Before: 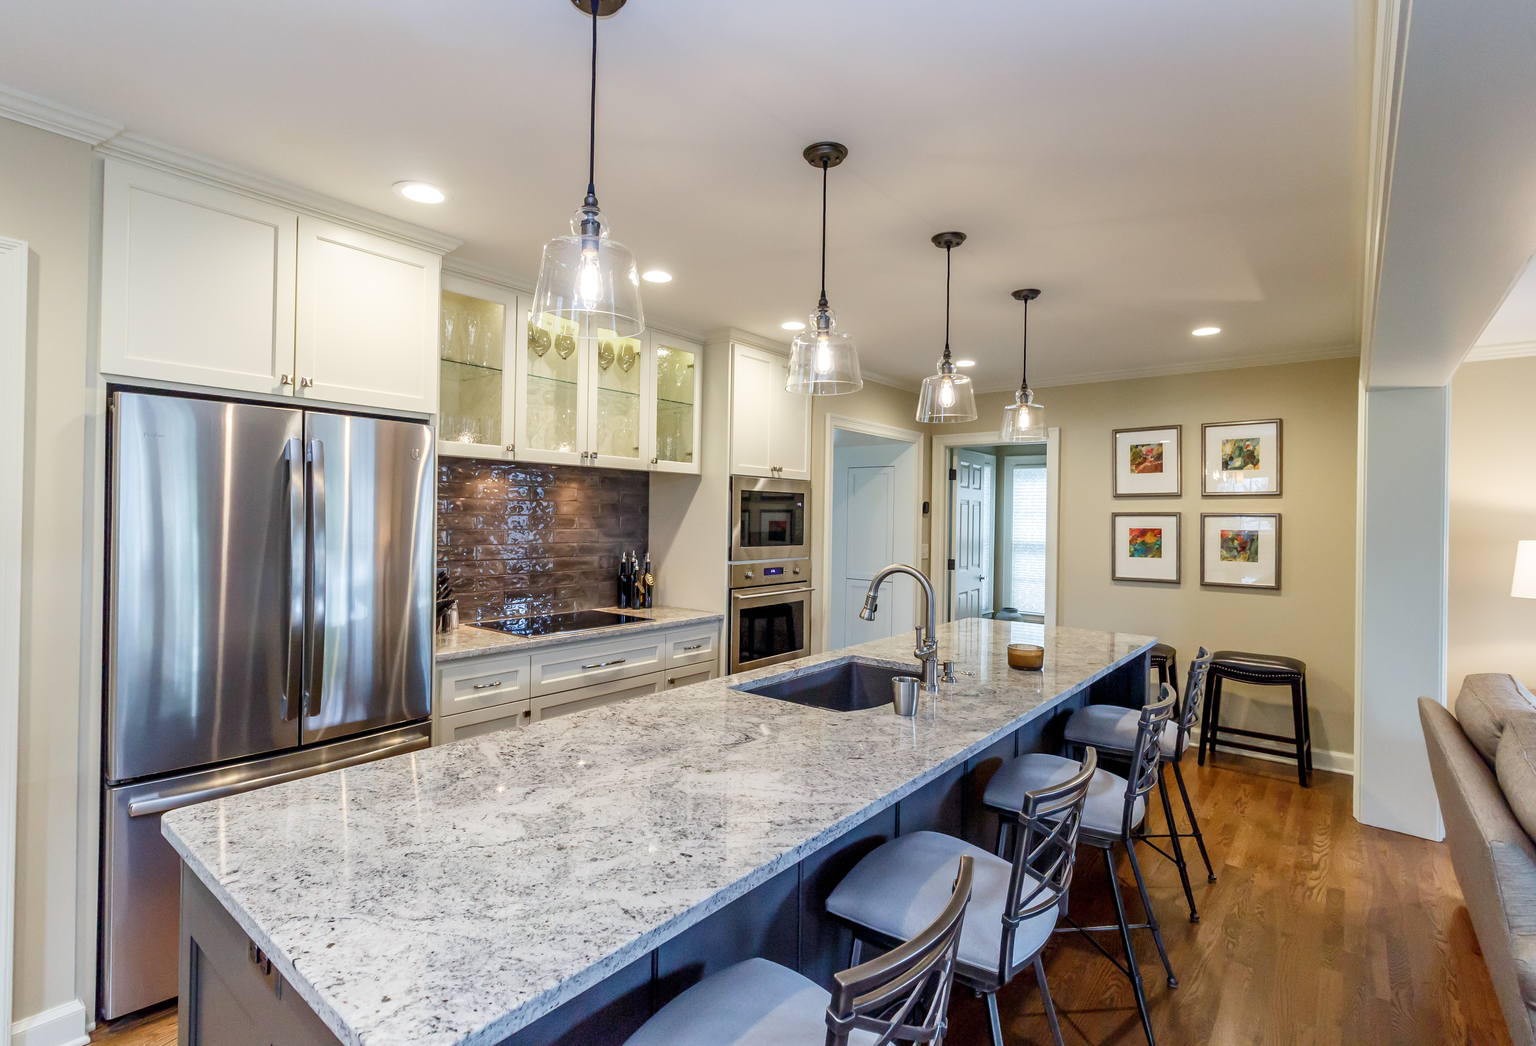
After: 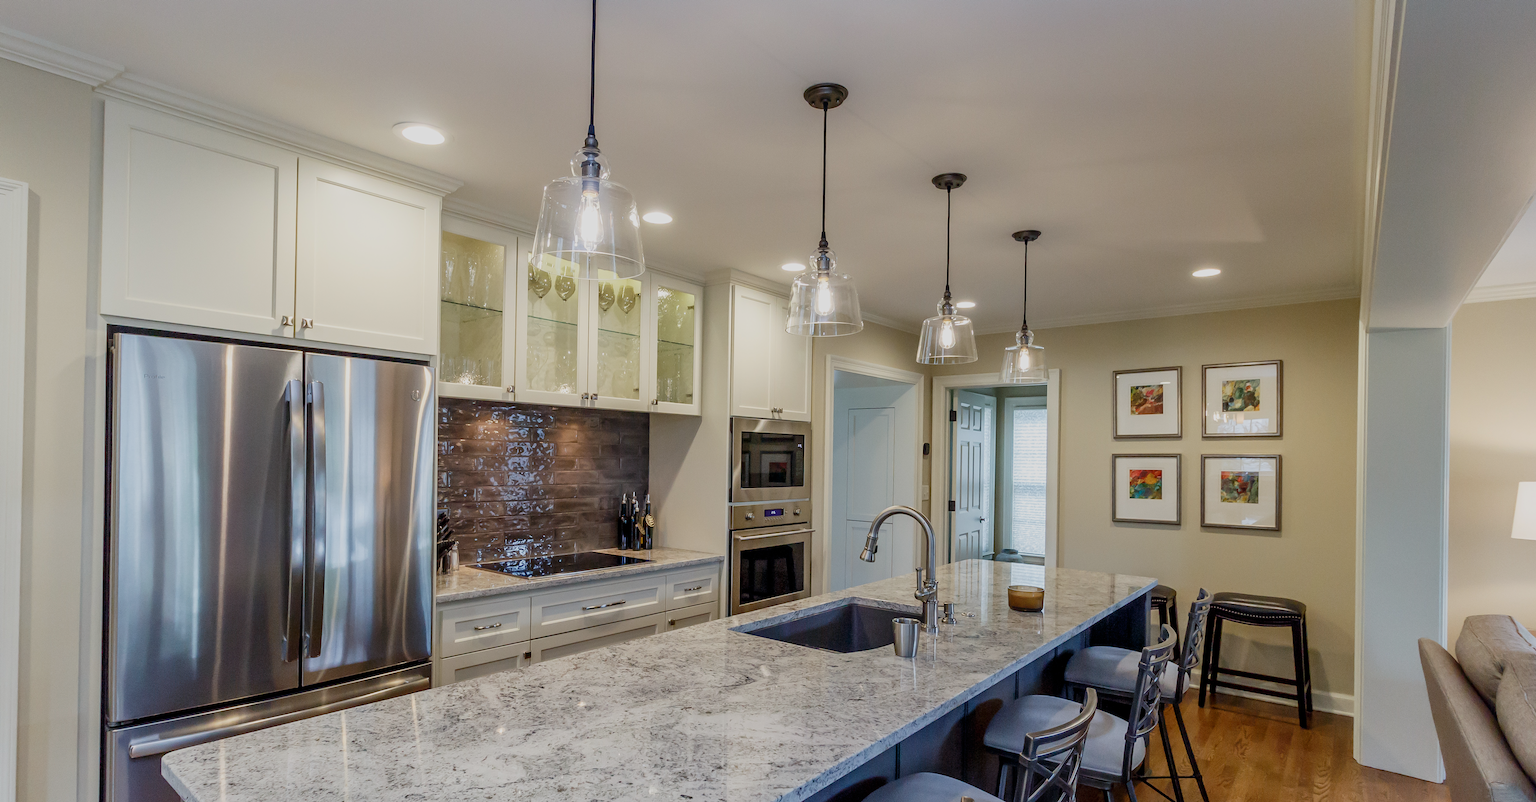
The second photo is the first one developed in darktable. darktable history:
crop: top 5.667%, bottom 17.637%
exposure: exposure -0.492 EV, compensate highlight preservation false
white balance: red 1, blue 1
